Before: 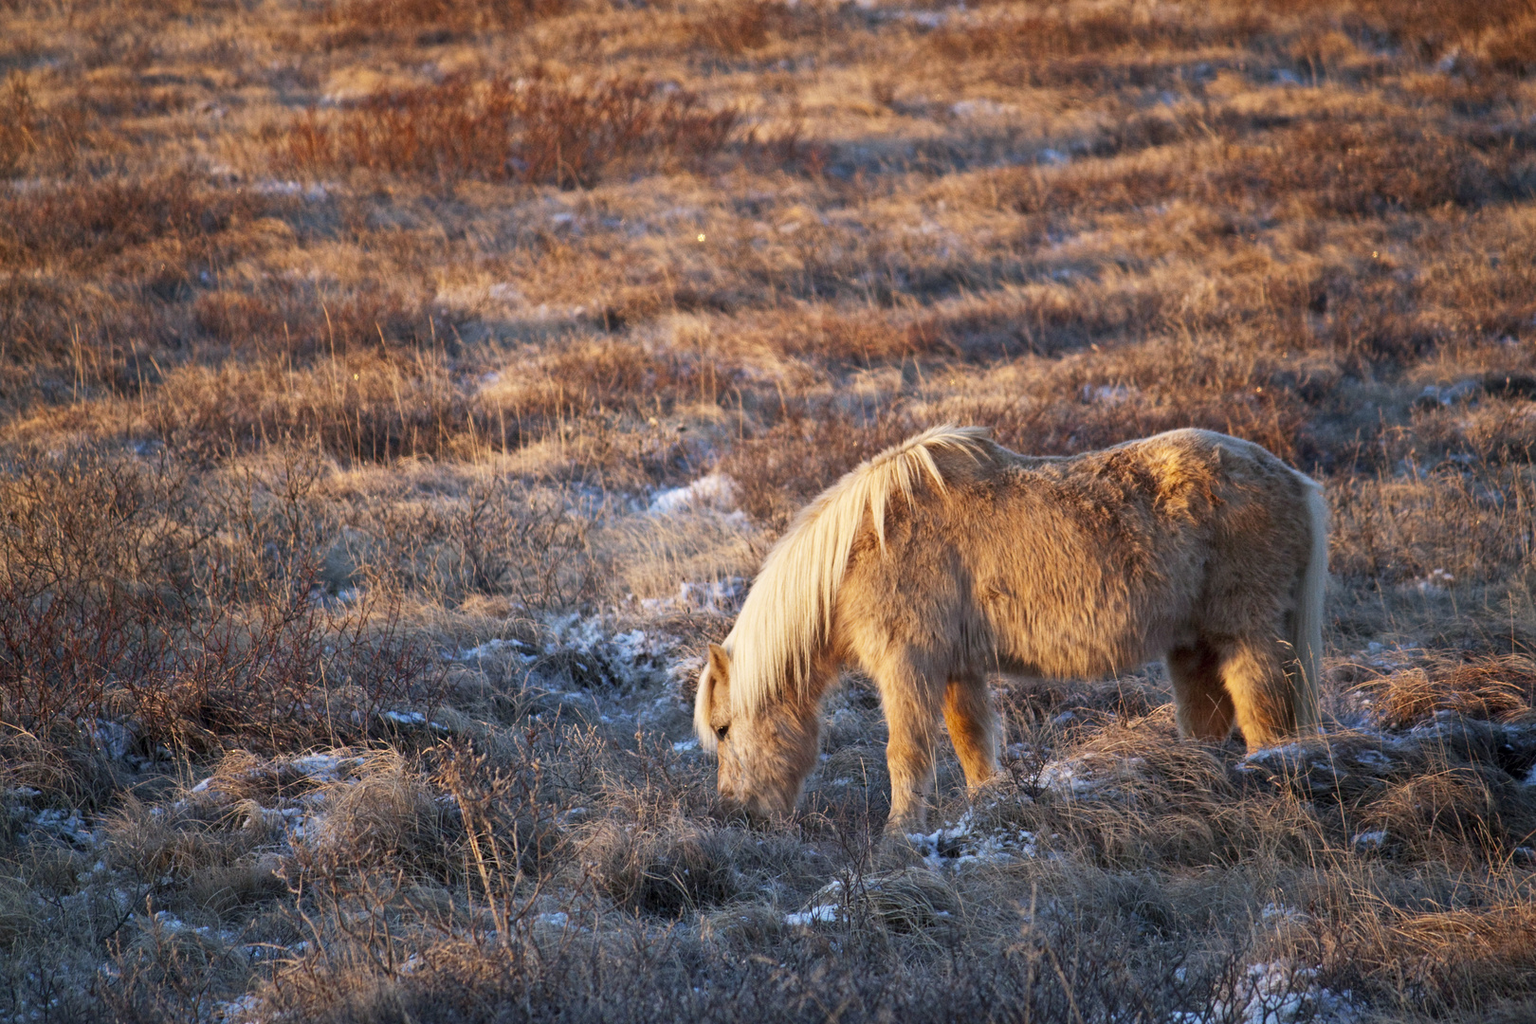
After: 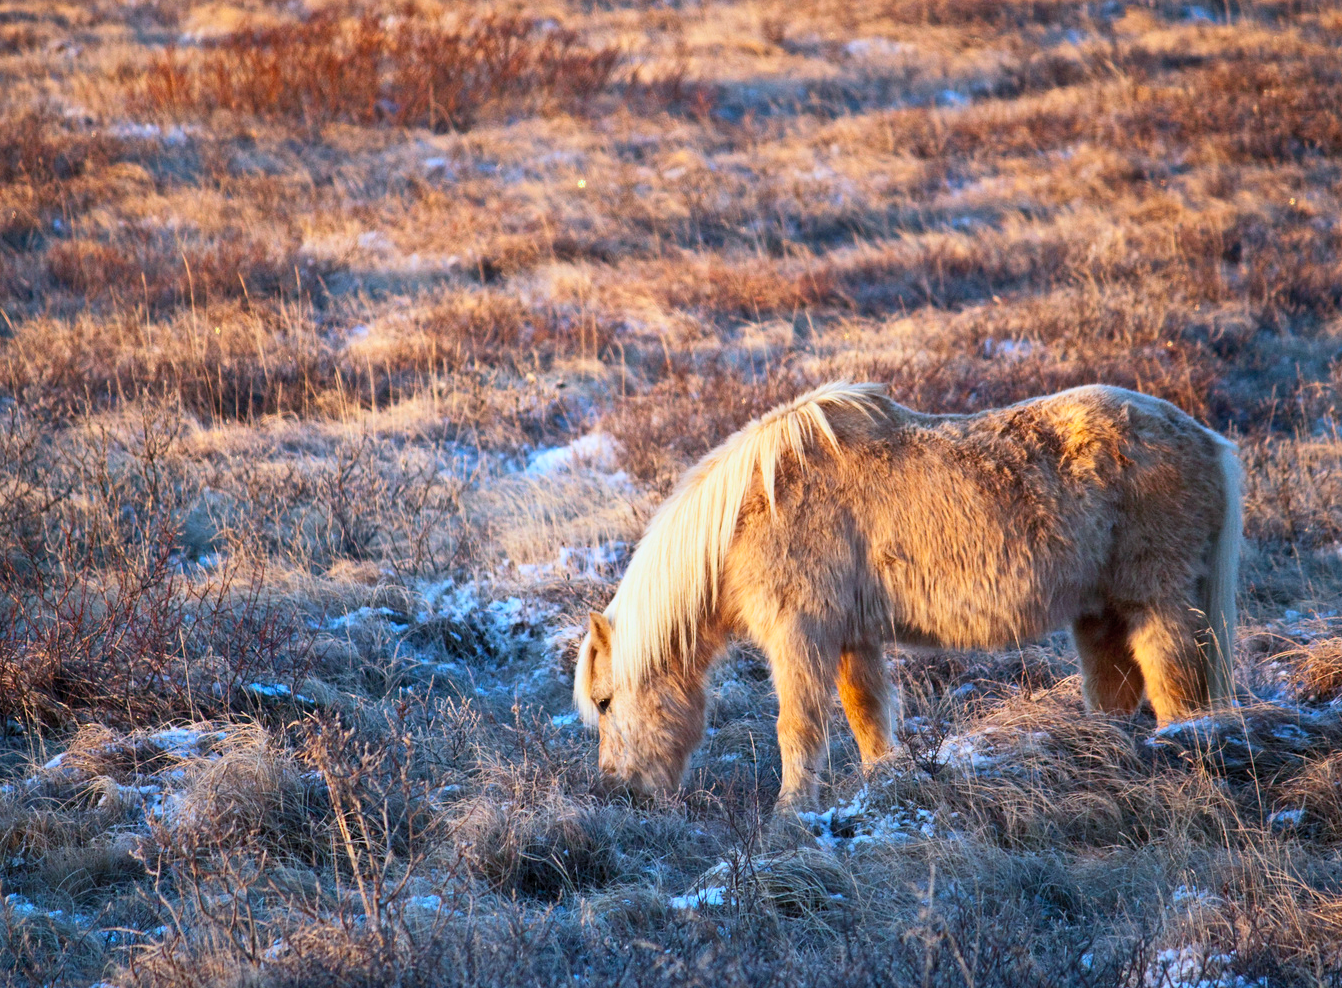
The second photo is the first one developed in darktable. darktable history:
white balance: red 0.924, blue 1.095
crop: left 9.807%, top 6.259%, right 7.334%, bottom 2.177%
contrast brightness saturation: contrast 0.2, brightness 0.16, saturation 0.22
